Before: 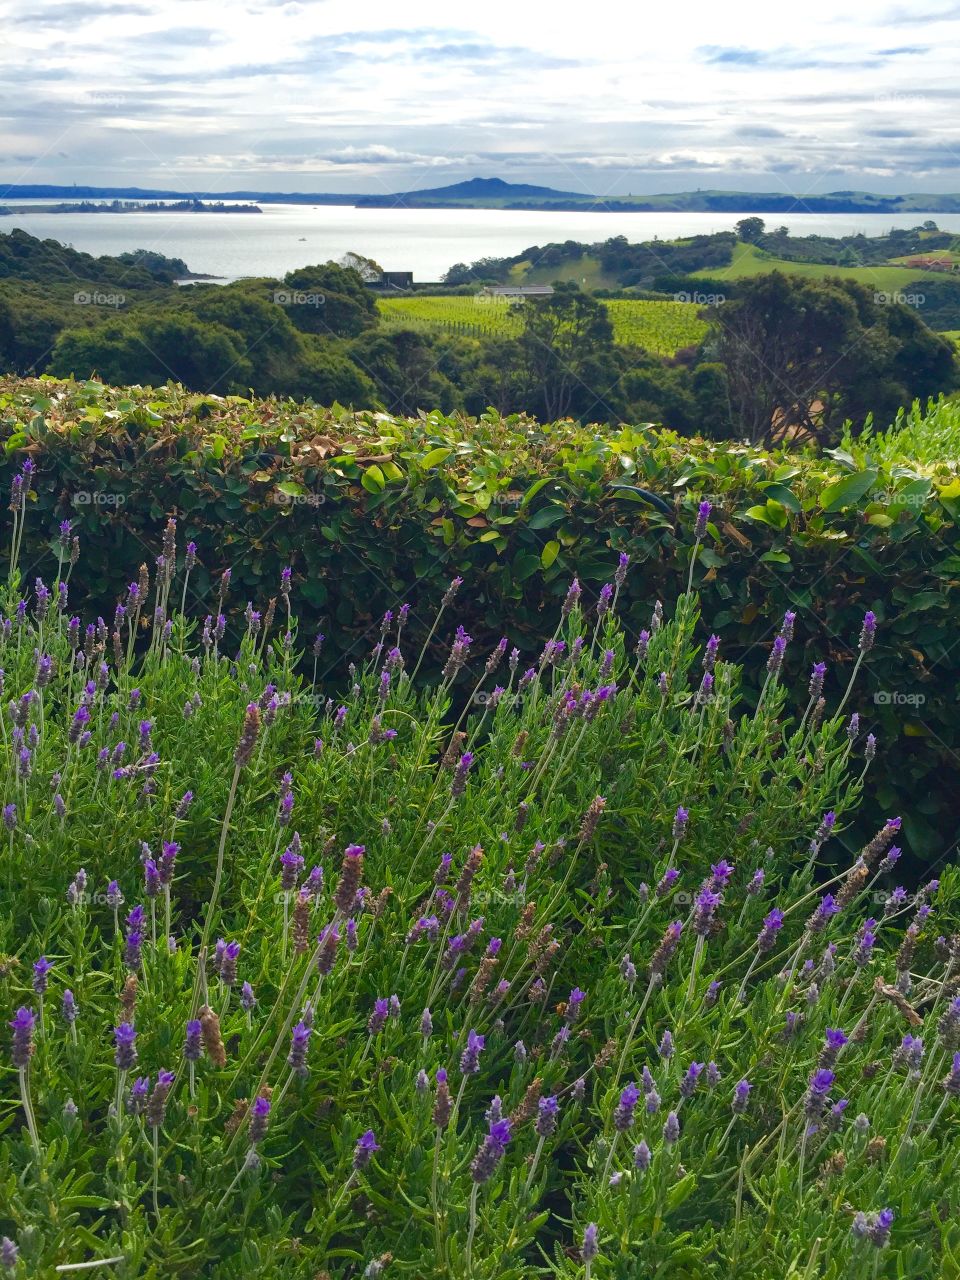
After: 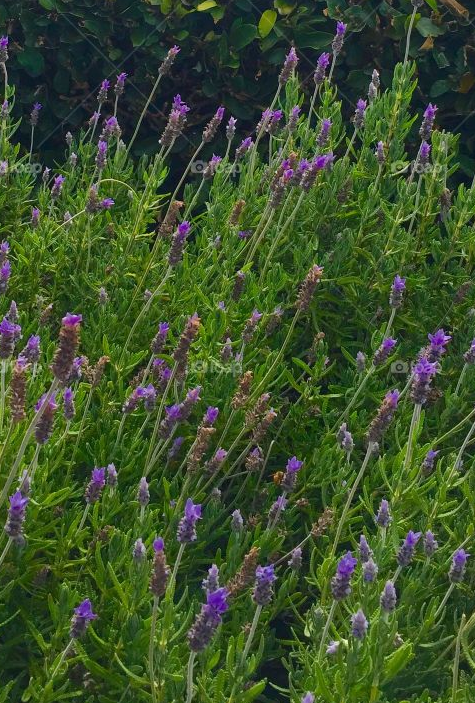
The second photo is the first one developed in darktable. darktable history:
crop: left 29.531%, top 41.494%, right 20.925%, bottom 3.51%
